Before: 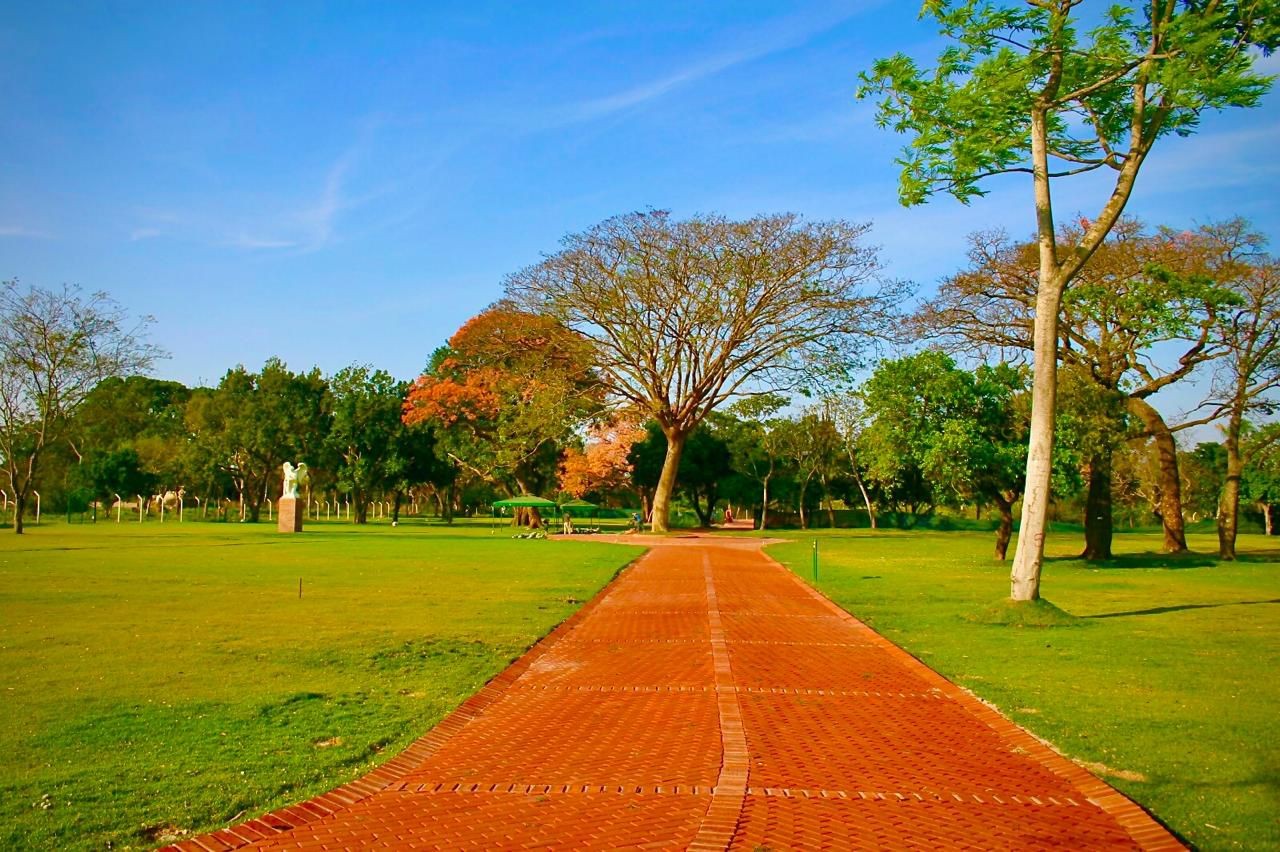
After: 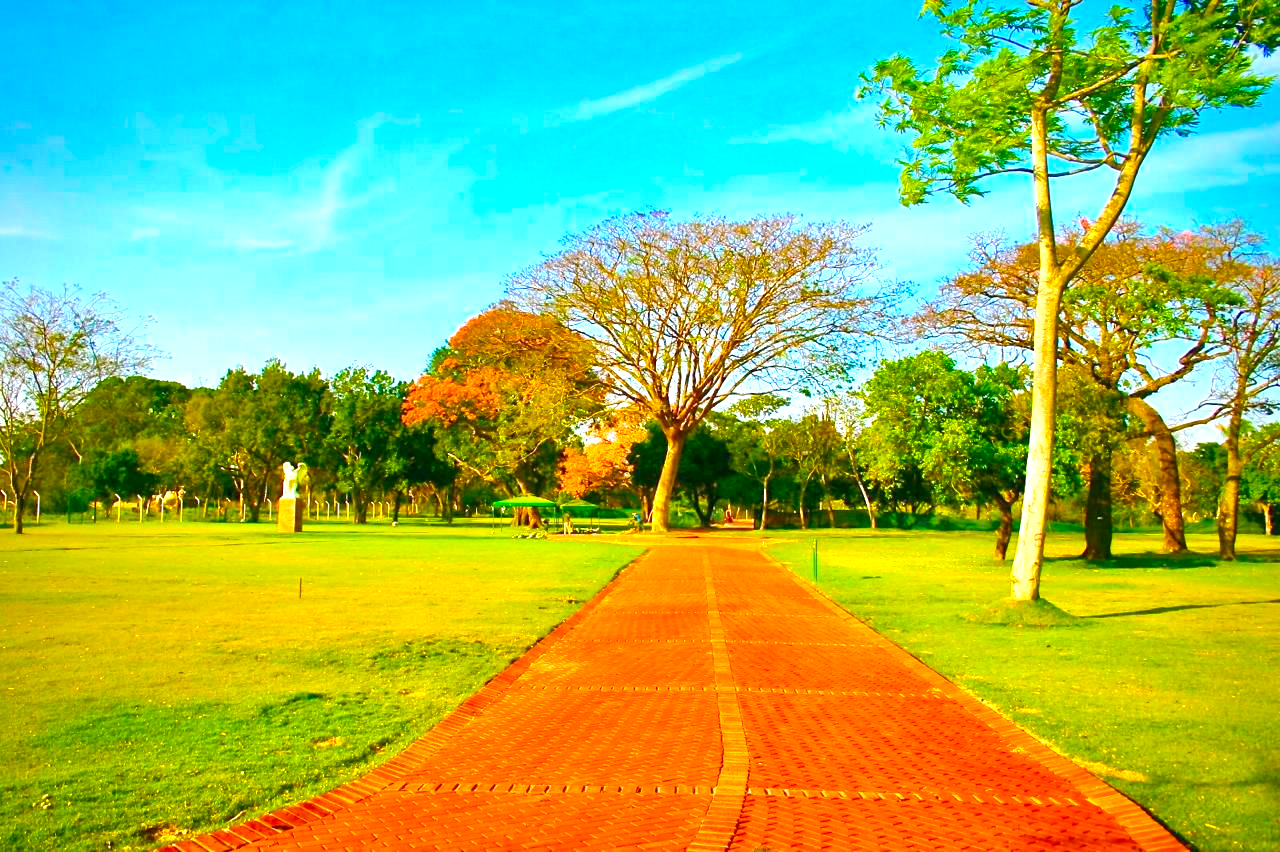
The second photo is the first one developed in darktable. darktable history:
exposure: black level correction 0, exposure 1.2 EV, compensate exposure bias true, compensate highlight preservation false
color balance rgb: perceptual saturation grading › global saturation 40%, global vibrance 15%
